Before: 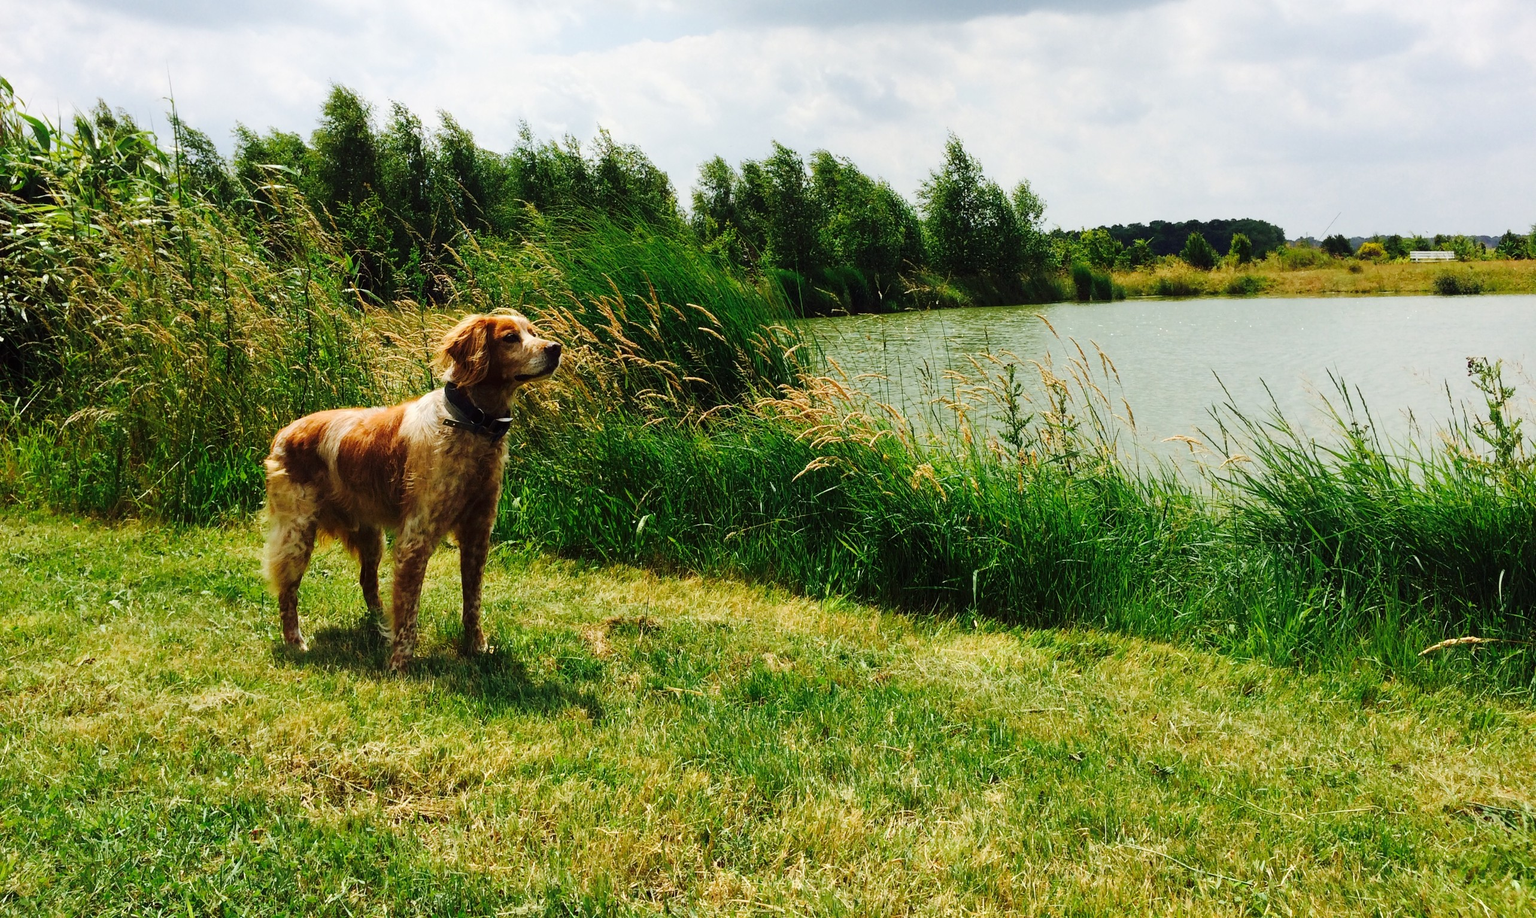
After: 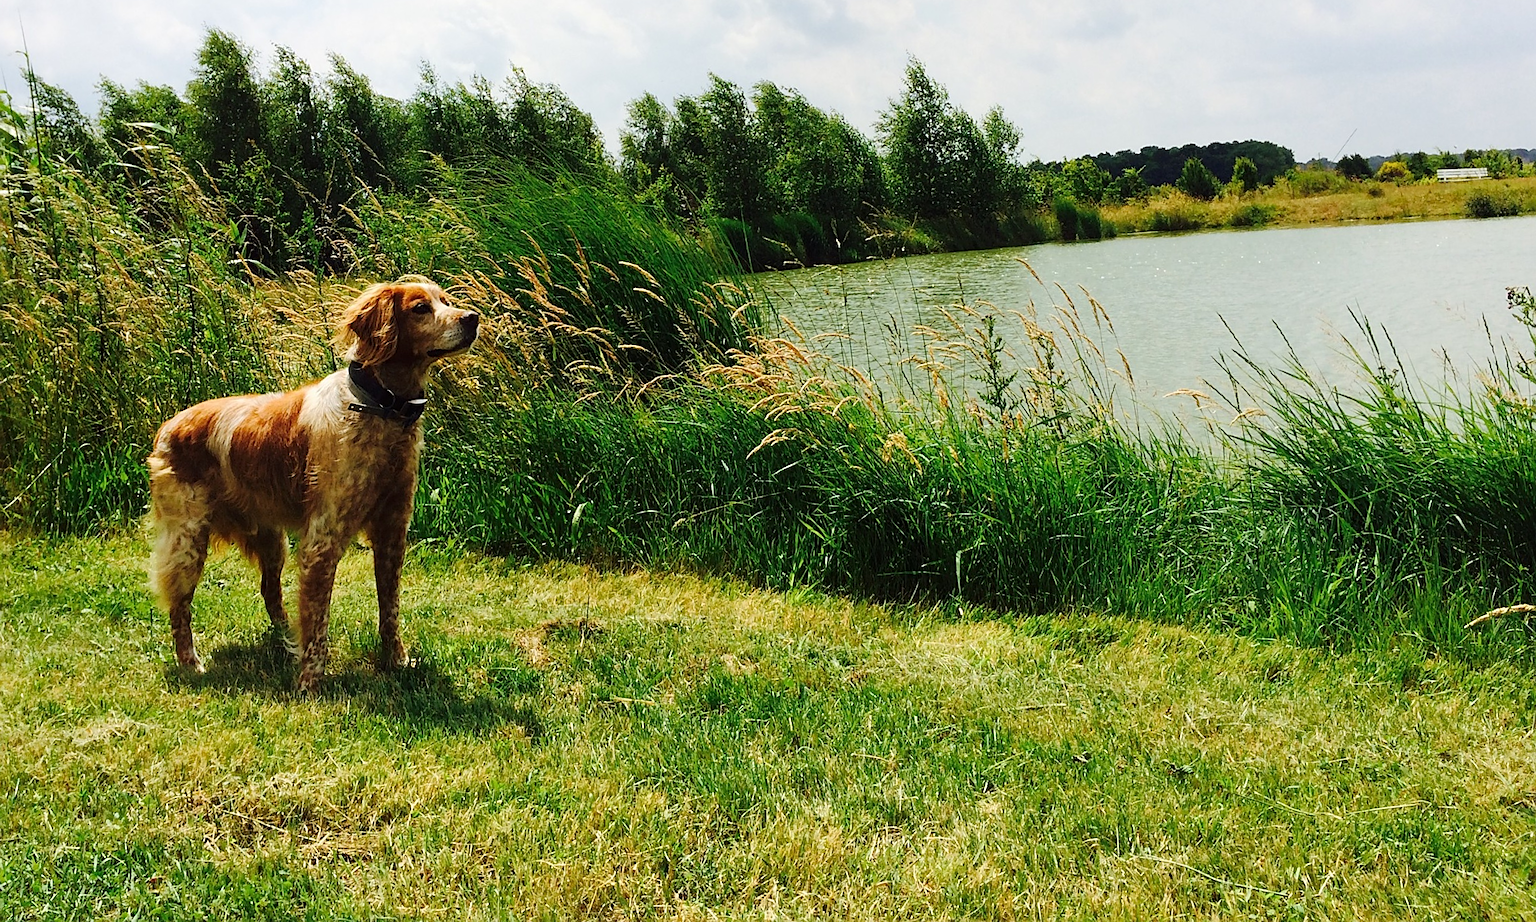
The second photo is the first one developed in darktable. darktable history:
sharpen: on, module defaults
crop and rotate: angle 2.26°, left 6.136%, top 5.675%
